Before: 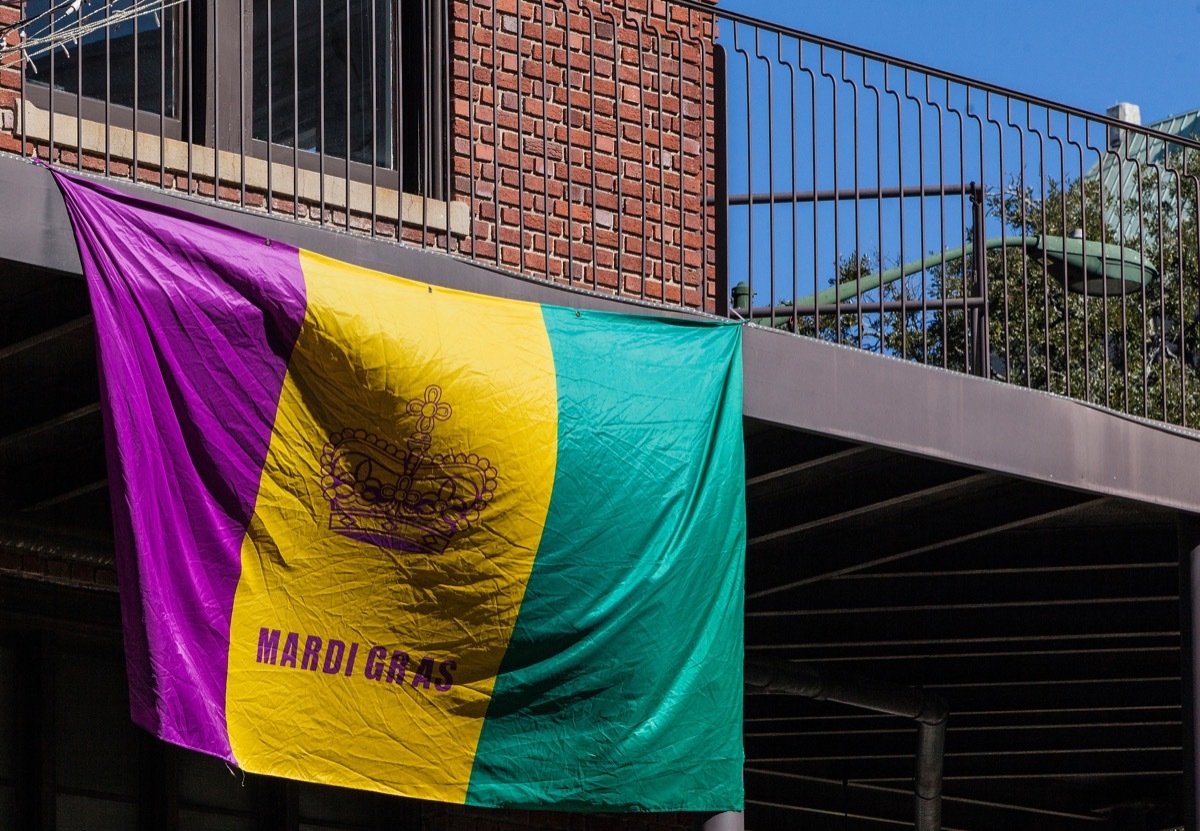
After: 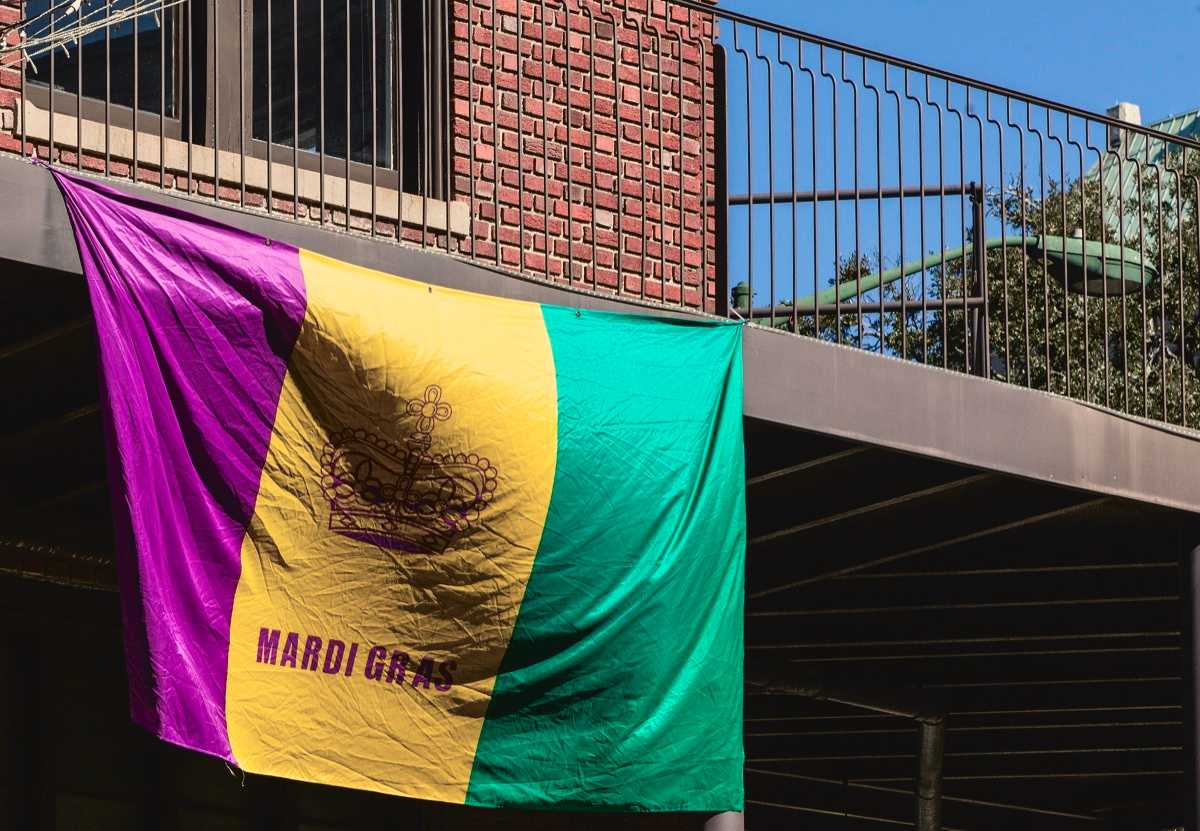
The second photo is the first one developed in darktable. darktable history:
white balance: red 1.045, blue 0.932
tone curve: curves: ch0 [(0, 0.039) (0.104, 0.094) (0.285, 0.301) (0.689, 0.764) (0.89, 0.926) (0.994, 0.971)]; ch1 [(0, 0) (0.337, 0.249) (0.437, 0.411) (0.485, 0.487) (0.515, 0.514) (0.566, 0.563) (0.641, 0.655) (1, 1)]; ch2 [(0, 0) (0.314, 0.301) (0.421, 0.411) (0.502, 0.505) (0.528, 0.54) (0.557, 0.555) (0.612, 0.583) (0.722, 0.67) (1, 1)], color space Lab, independent channels, preserve colors none
